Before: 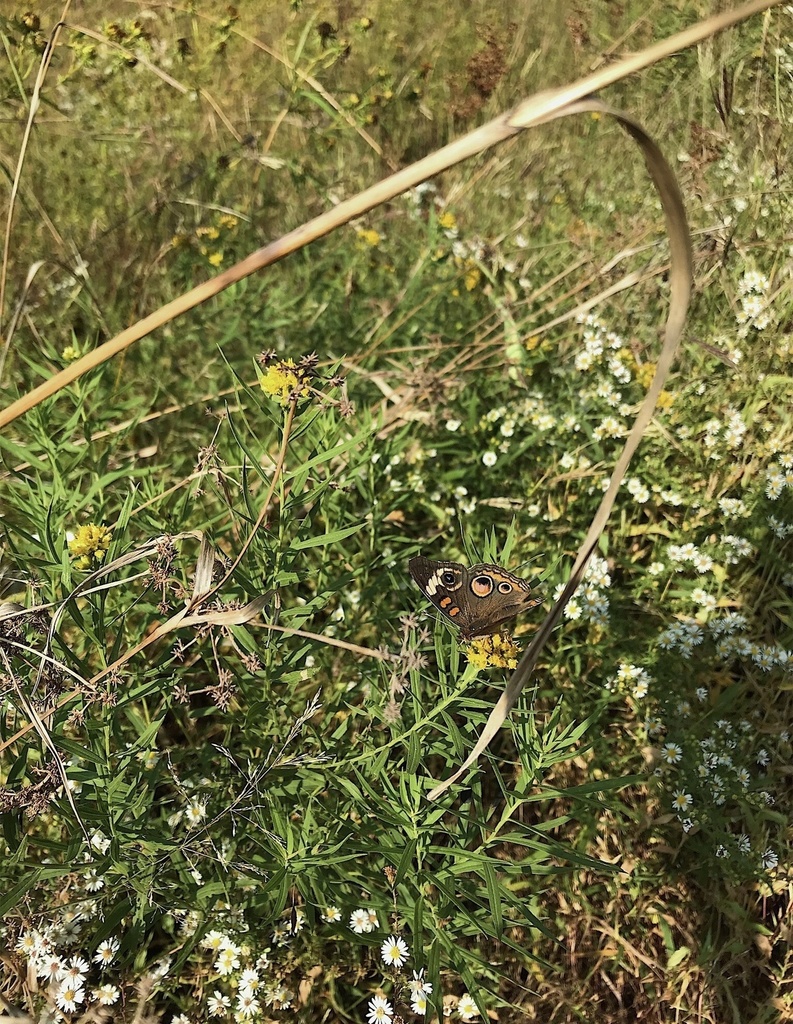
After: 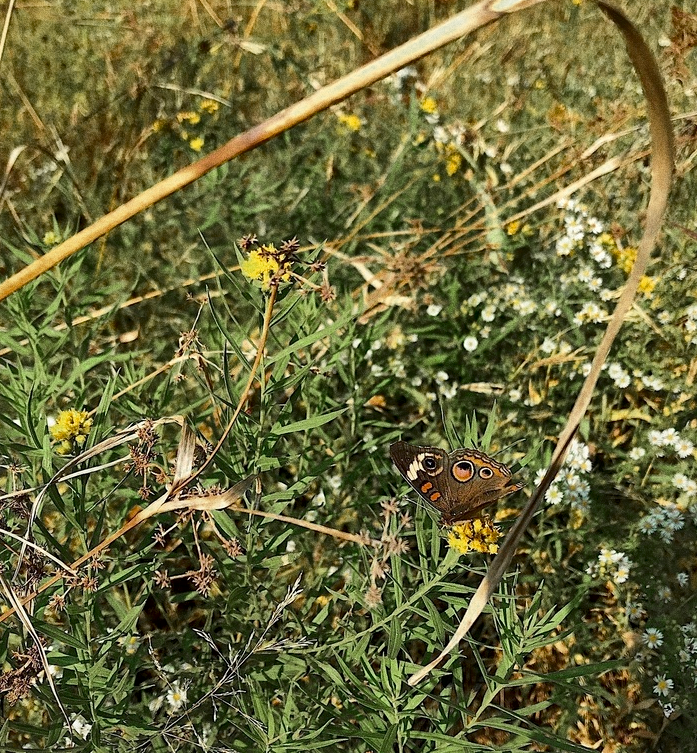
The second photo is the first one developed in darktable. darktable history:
color zones: curves: ch0 [(0.11, 0.396) (0.195, 0.36) (0.25, 0.5) (0.303, 0.412) (0.357, 0.544) (0.75, 0.5) (0.967, 0.328)]; ch1 [(0, 0.468) (0.112, 0.512) (0.202, 0.6) (0.25, 0.5) (0.307, 0.352) (0.357, 0.544) (0.75, 0.5) (0.963, 0.524)]
crop and rotate: left 2.425%, top 11.305%, right 9.6%, bottom 15.08%
local contrast: mode bilateral grid, contrast 20, coarseness 50, detail 161%, midtone range 0.2
grain: coarseness 9.61 ISO, strength 35.62%
